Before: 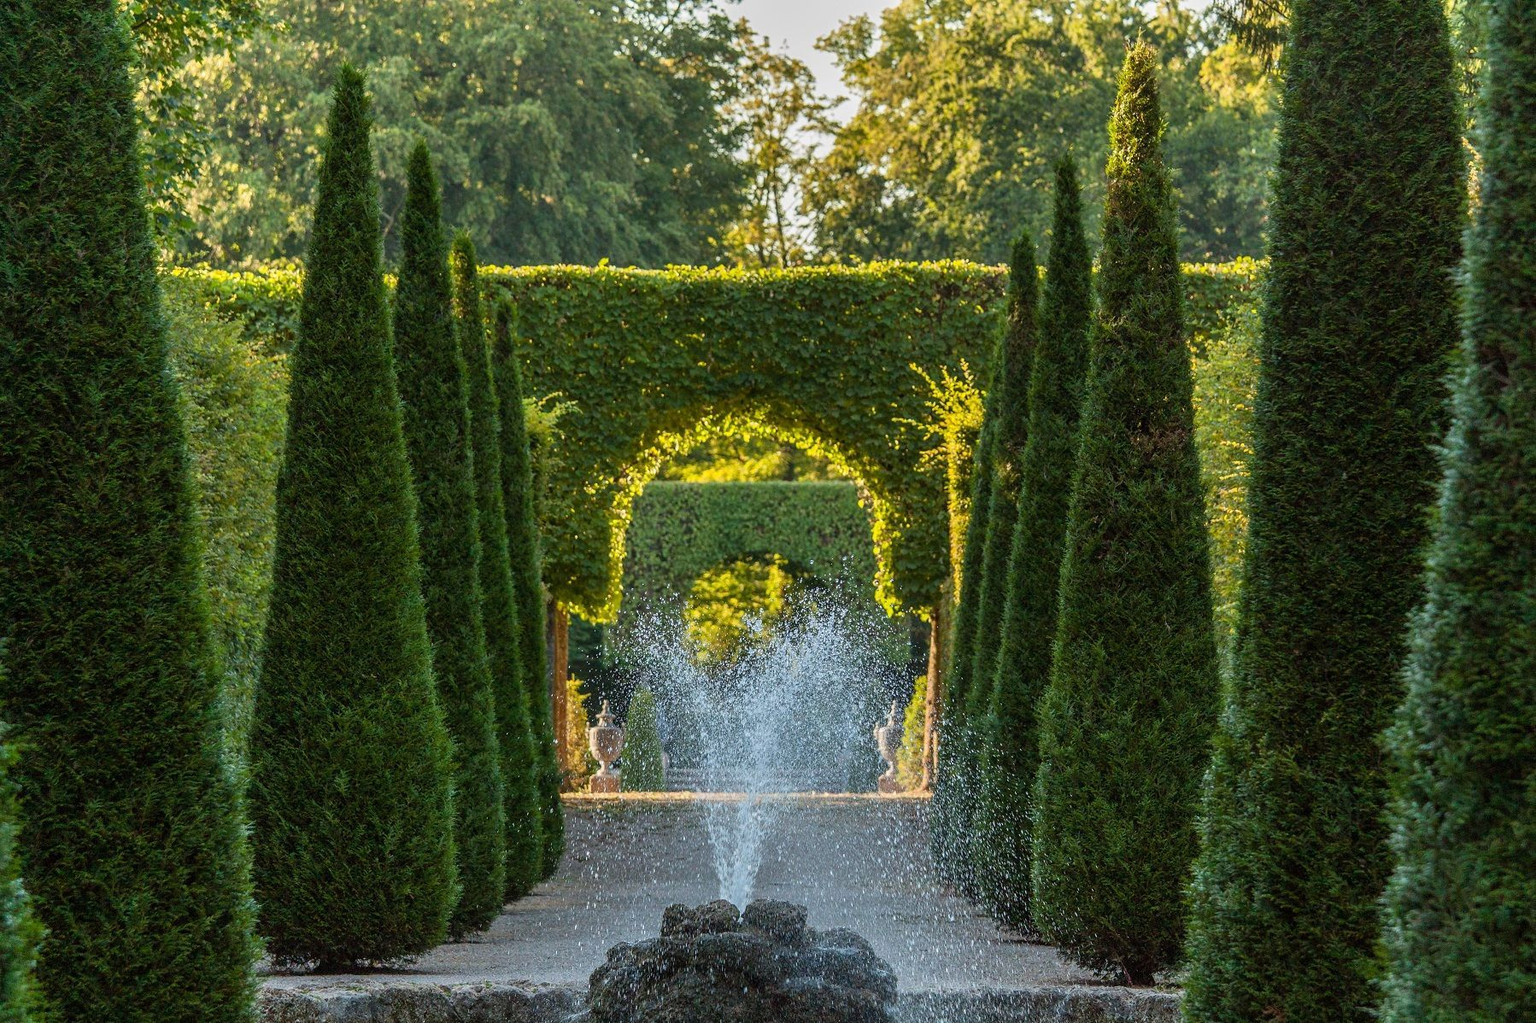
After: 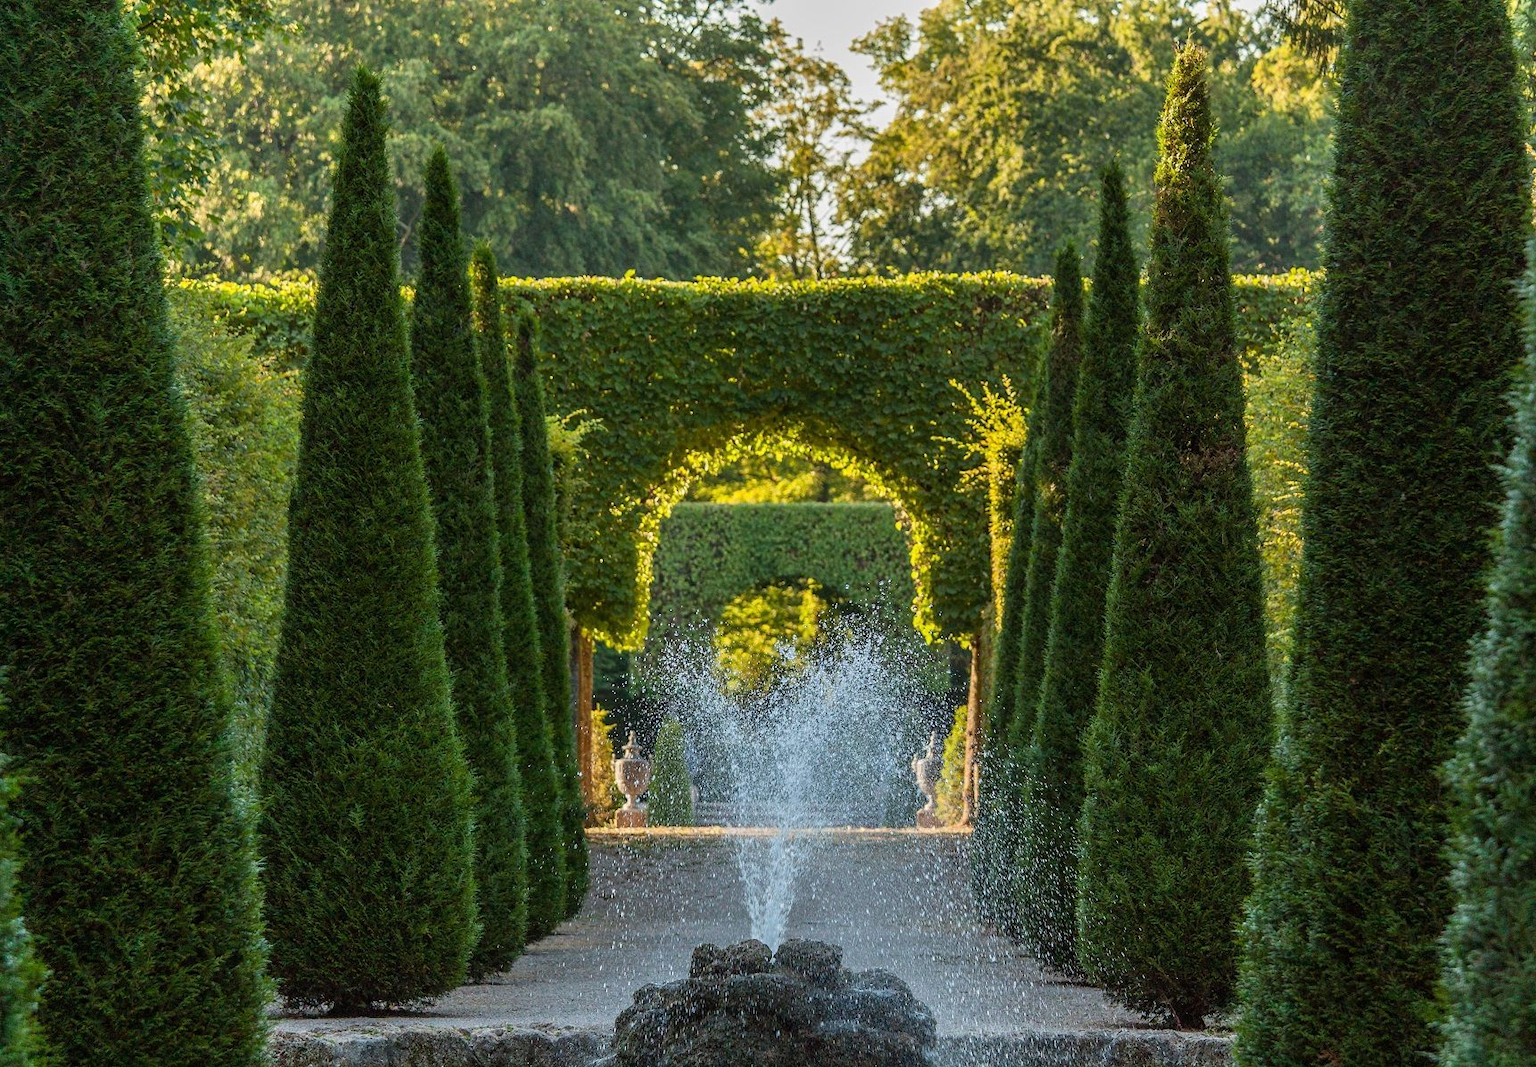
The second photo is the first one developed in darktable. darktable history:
crop: right 4.126%, bottom 0.031%
white balance: emerald 1
